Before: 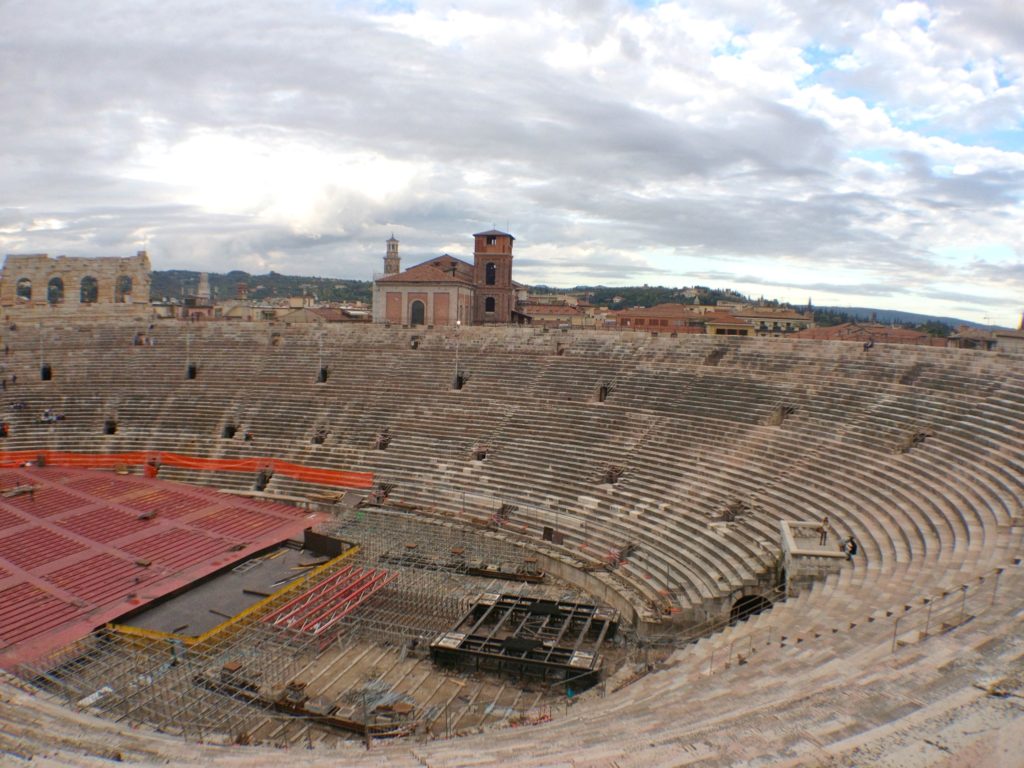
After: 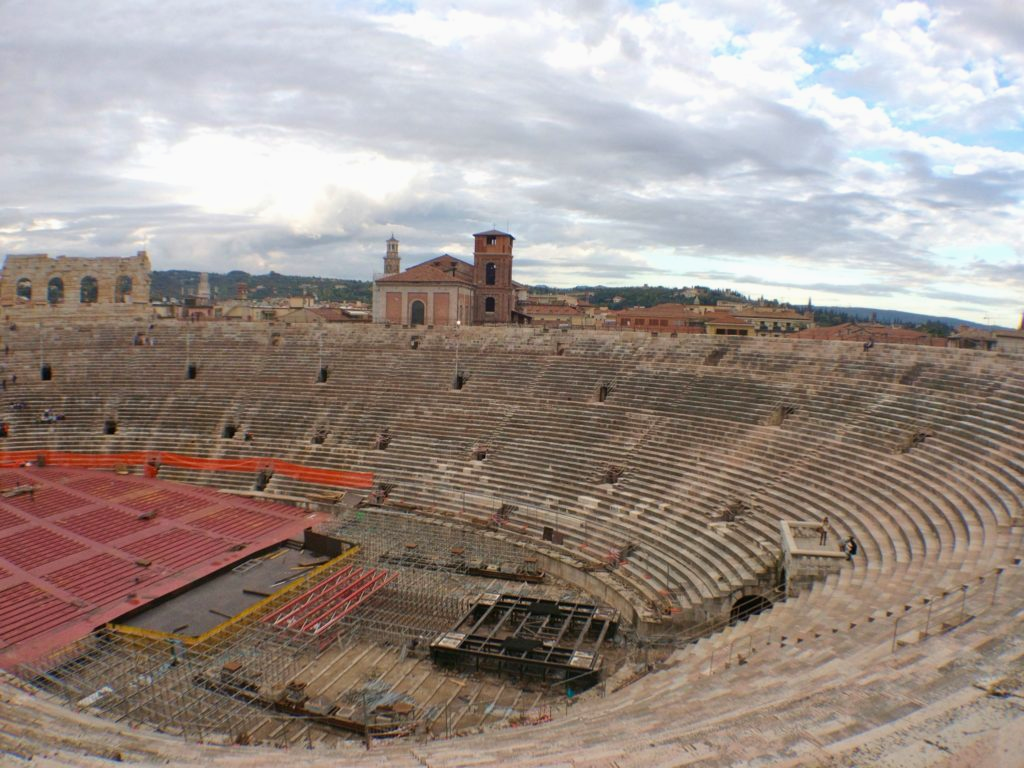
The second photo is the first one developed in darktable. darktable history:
exposure: exposure -0.059 EV, compensate highlight preservation false
velvia: strength 14.54%
